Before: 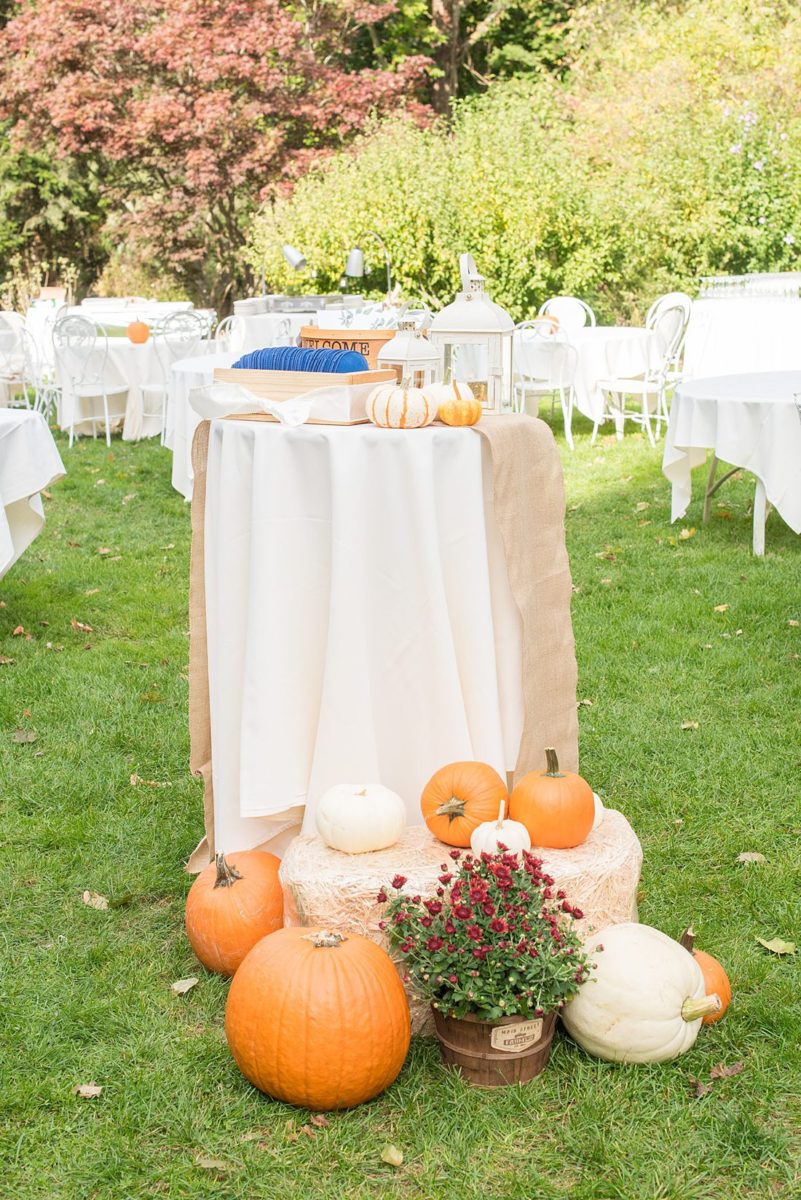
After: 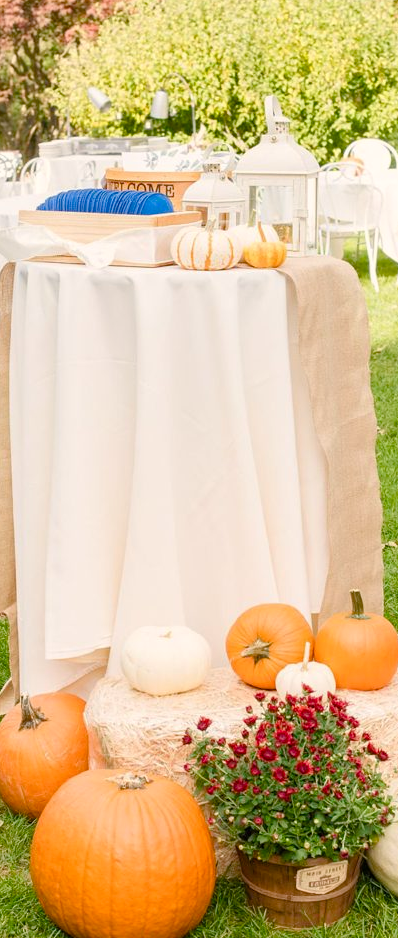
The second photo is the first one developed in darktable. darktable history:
crop and rotate: angle 0.011°, left 24.403%, top 13.16%, right 25.867%, bottom 8.577%
color balance rgb: highlights gain › chroma 2.003%, highlights gain › hue 64.83°, linear chroma grading › global chroma 0.658%, perceptual saturation grading › global saturation 20%, perceptual saturation grading › highlights -25.801%, perceptual saturation grading › shadows 49.519%, global vibrance 9.866%
